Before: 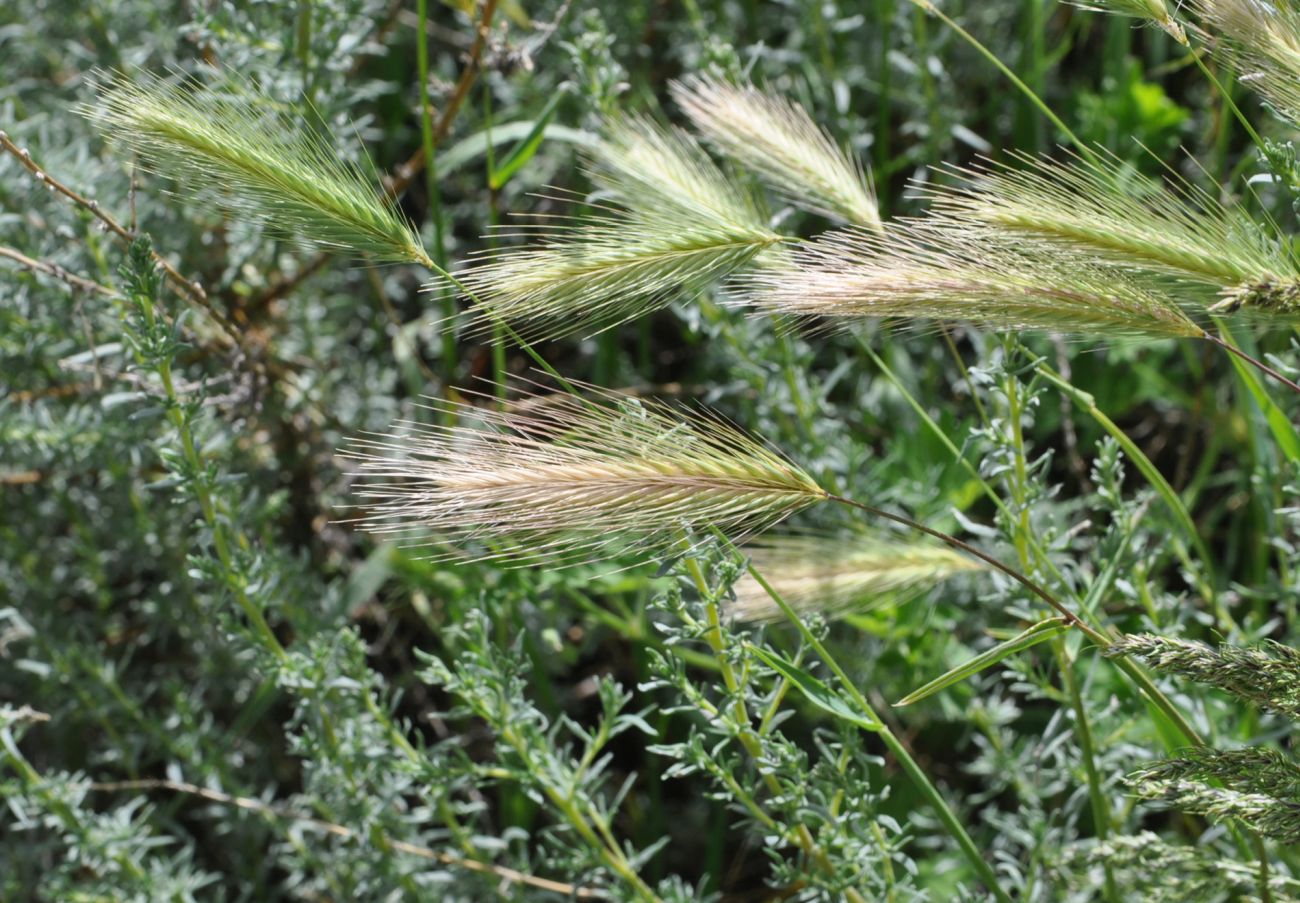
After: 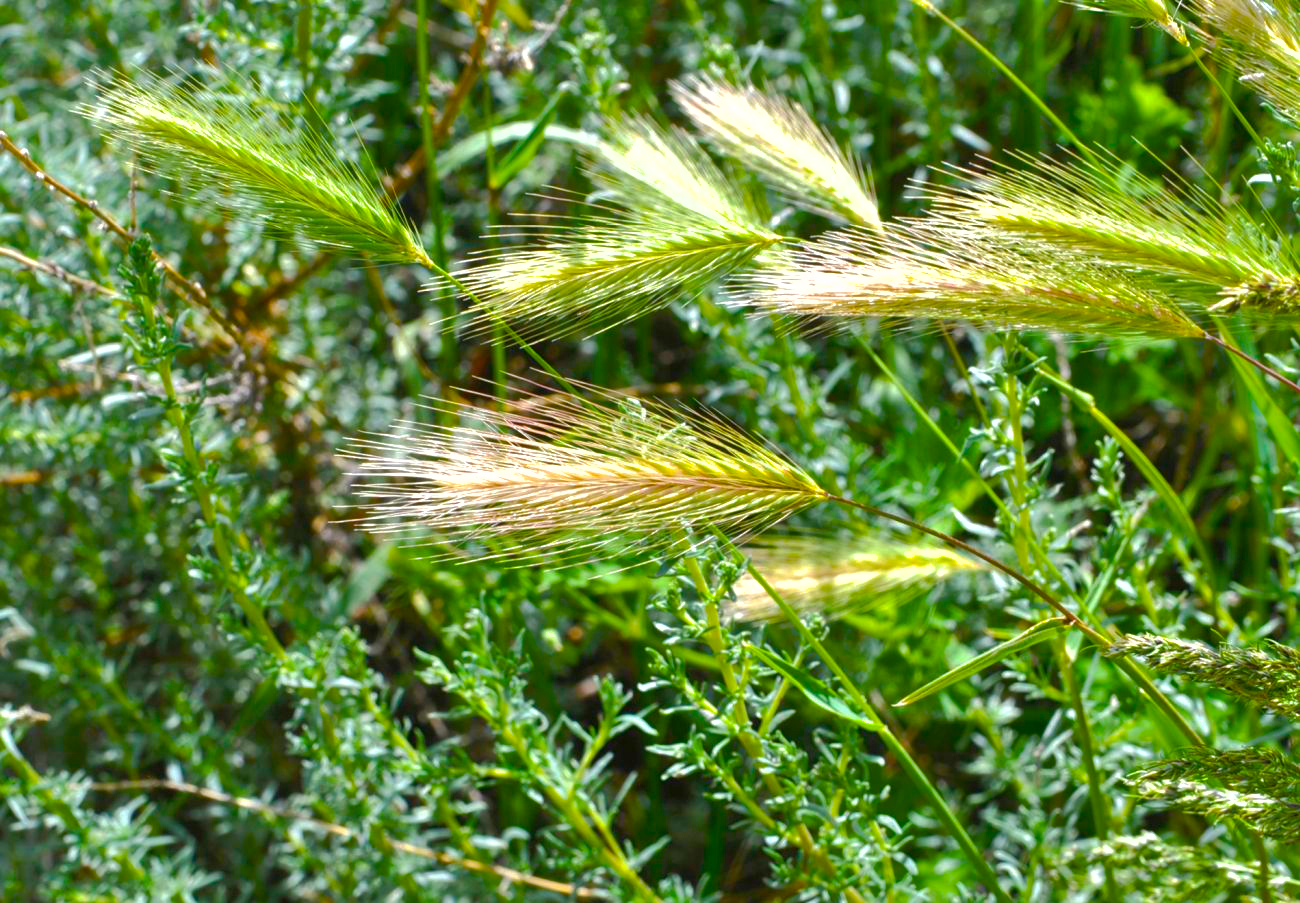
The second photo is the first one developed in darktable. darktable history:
shadows and highlights: on, module defaults
color balance rgb: linear chroma grading › global chroma 25%, perceptual saturation grading › global saturation 45%, perceptual saturation grading › highlights -50%, perceptual saturation grading › shadows 30%, perceptual brilliance grading › global brilliance 18%, global vibrance 40%
